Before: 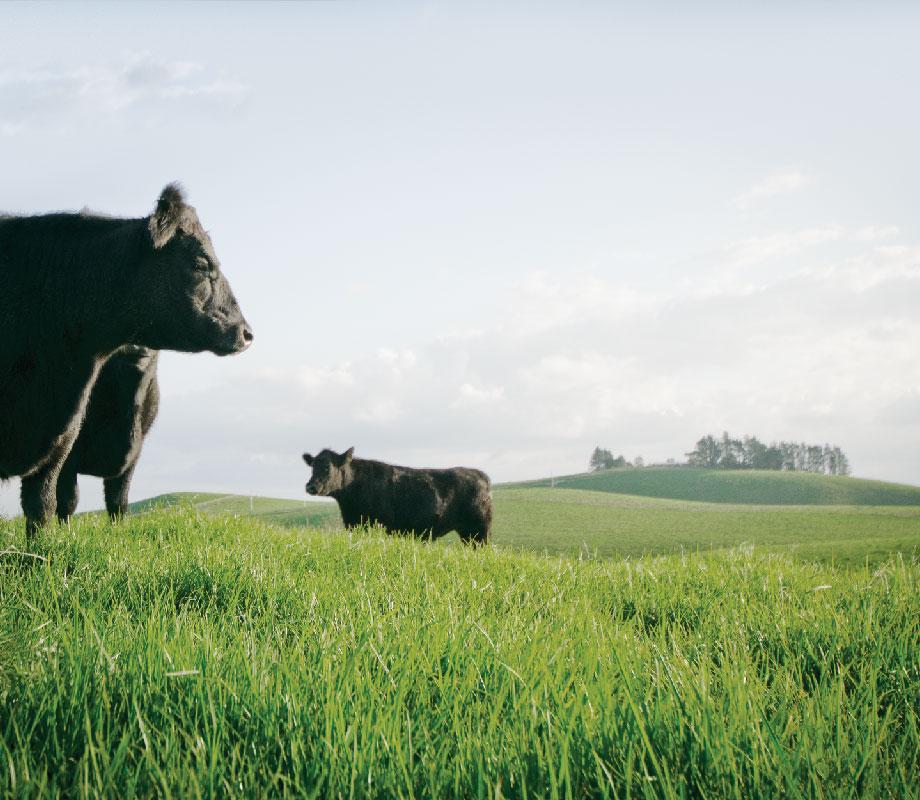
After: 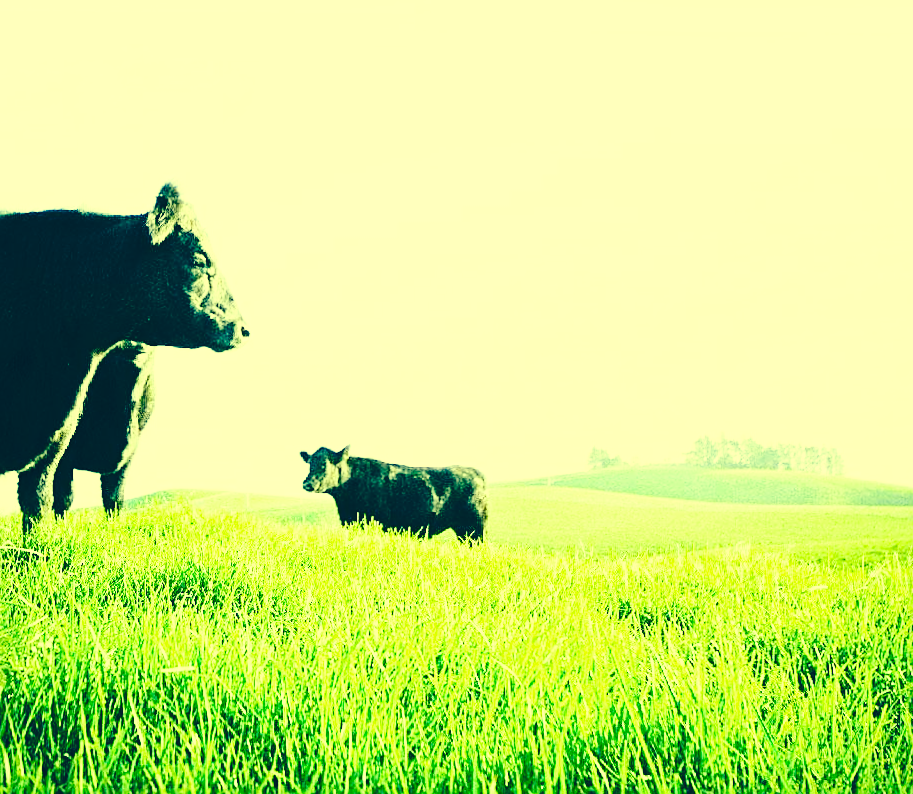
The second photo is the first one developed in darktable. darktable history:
contrast brightness saturation: contrast 0.101, brightness 0.037, saturation 0.092
crop and rotate: angle -0.34°
sharpen: on, module defaults
exposure: black level correction 0, exposure 0.696 EV, compensate highlight preservation false
base curve: curves: ch0 [(0, 0) (0.028, 0.03) (0.121, 0.232) (0.46, 0.748) (0.859, 0.968) (1, 1)], preserve colors none
tone equalizer: -8 EV -0.718 EV, -7 EV -0.72 EV, -6 EV -0.599 EV, -5 EV -0.363 EV, -3 EV 0.373 EV, -2 EV 0.6 EV, -1 EV 0.683 EV, +0 EV 0.762 EV
tone curve: curves: ch0 [(0, 0) (0.003, 0.002) (0.011, 0.009) (0.025, 0.019) (0.044, 0.031) (0.069, 0.044) (0.1, 0.061) (0.136, 0.087) (0.177, 0.127) (0.224, 0.172) (0.277, 0.226) (0.335, 0.295) (0.399, 0.367) (0.468, 0.445) (0.543, 0.536) (0.623, 0.626) (0.709, 0.717) (0.801, 0.806) (0.898, 0.889) (1, 1)], preserve colors none
color correction: highlights a* -15.32, highlights b* 39.66, shadows a* -39.62, shadows b* -25.64
